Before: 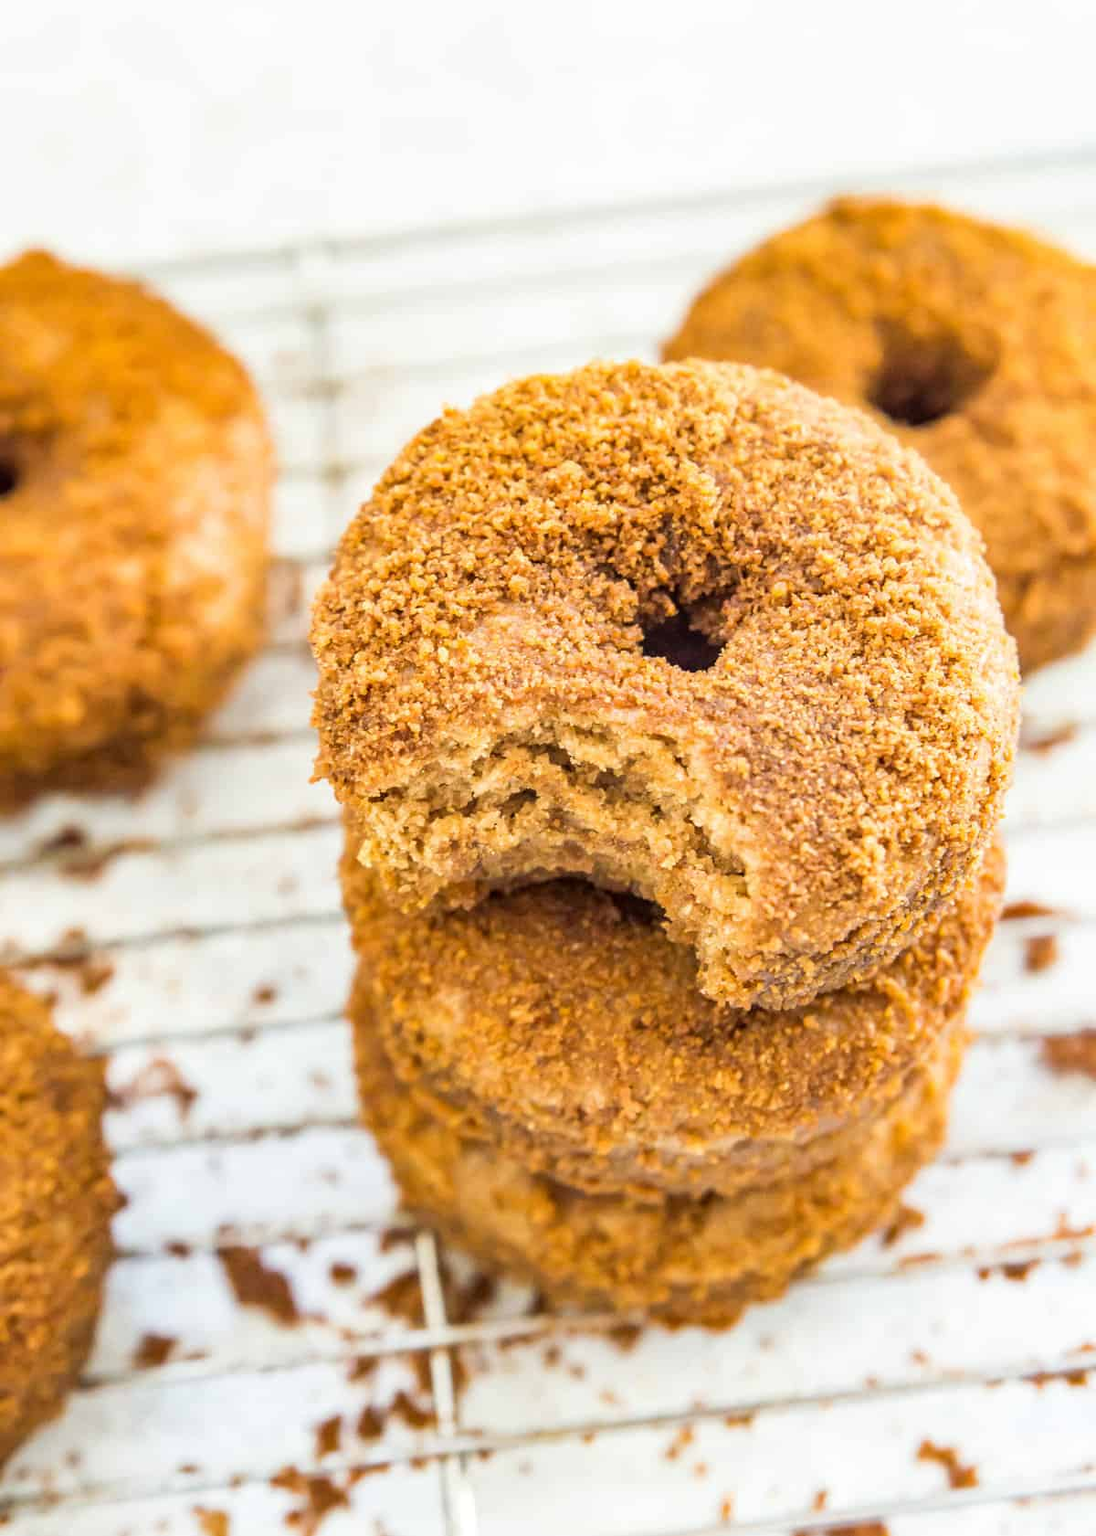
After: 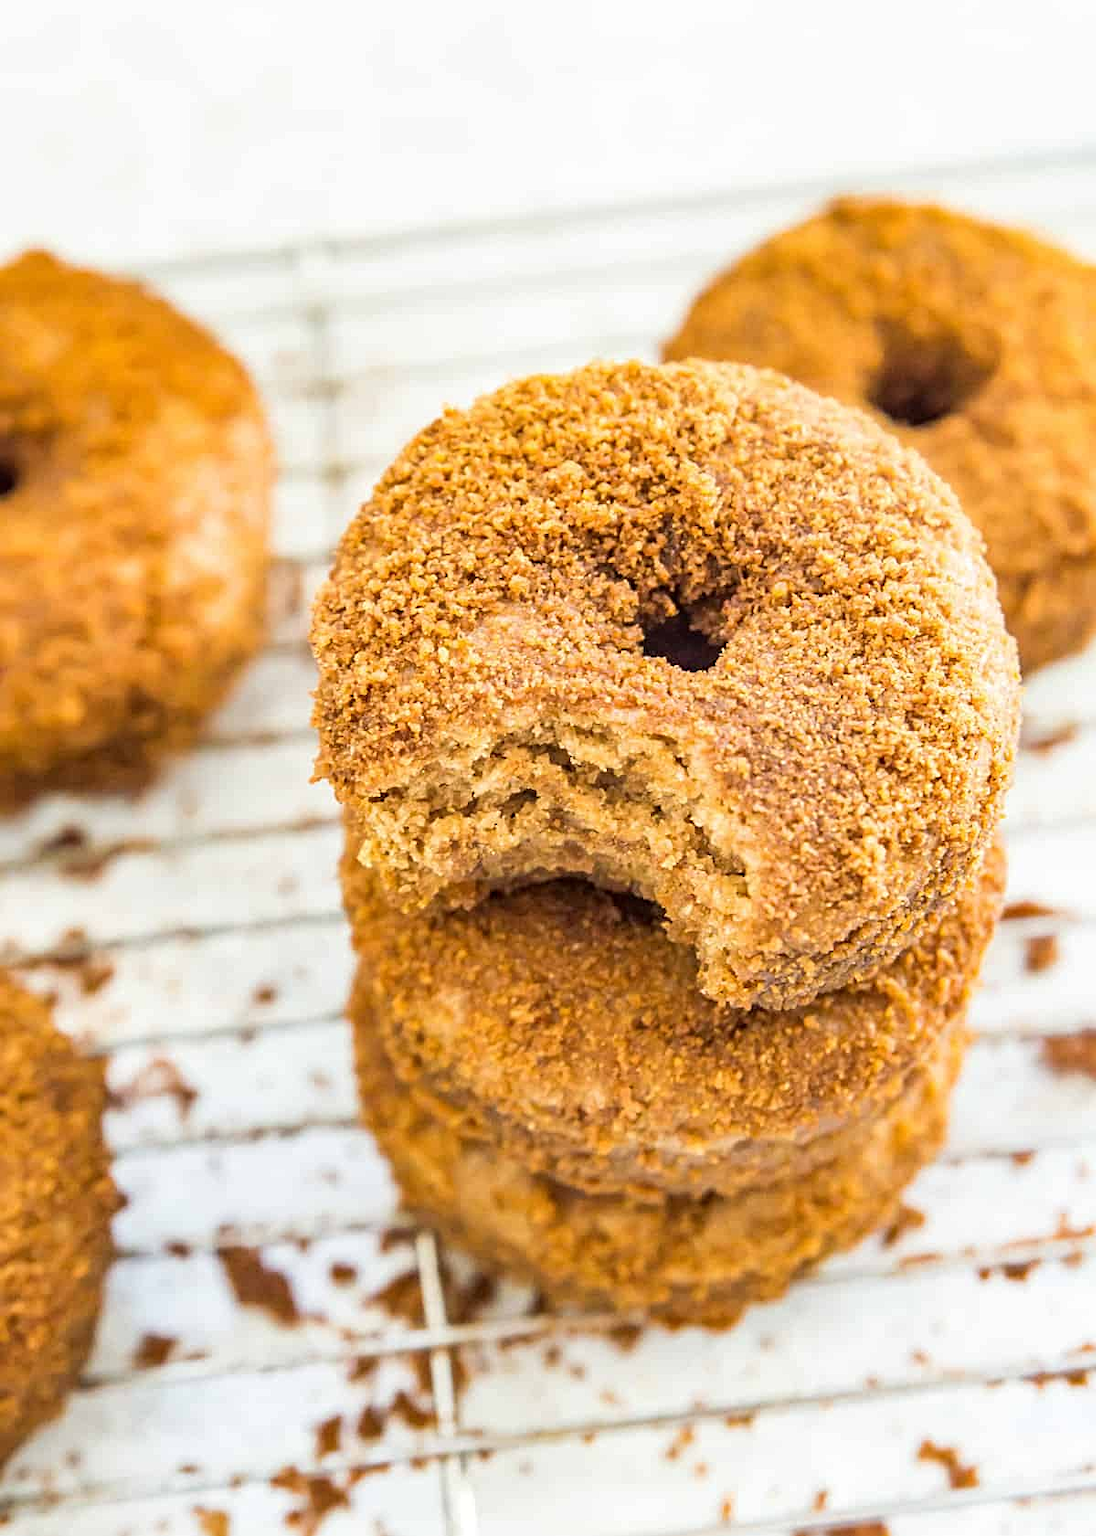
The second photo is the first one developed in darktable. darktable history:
sharpen: radius 2.156, amount 0.386, threshold 0.05
